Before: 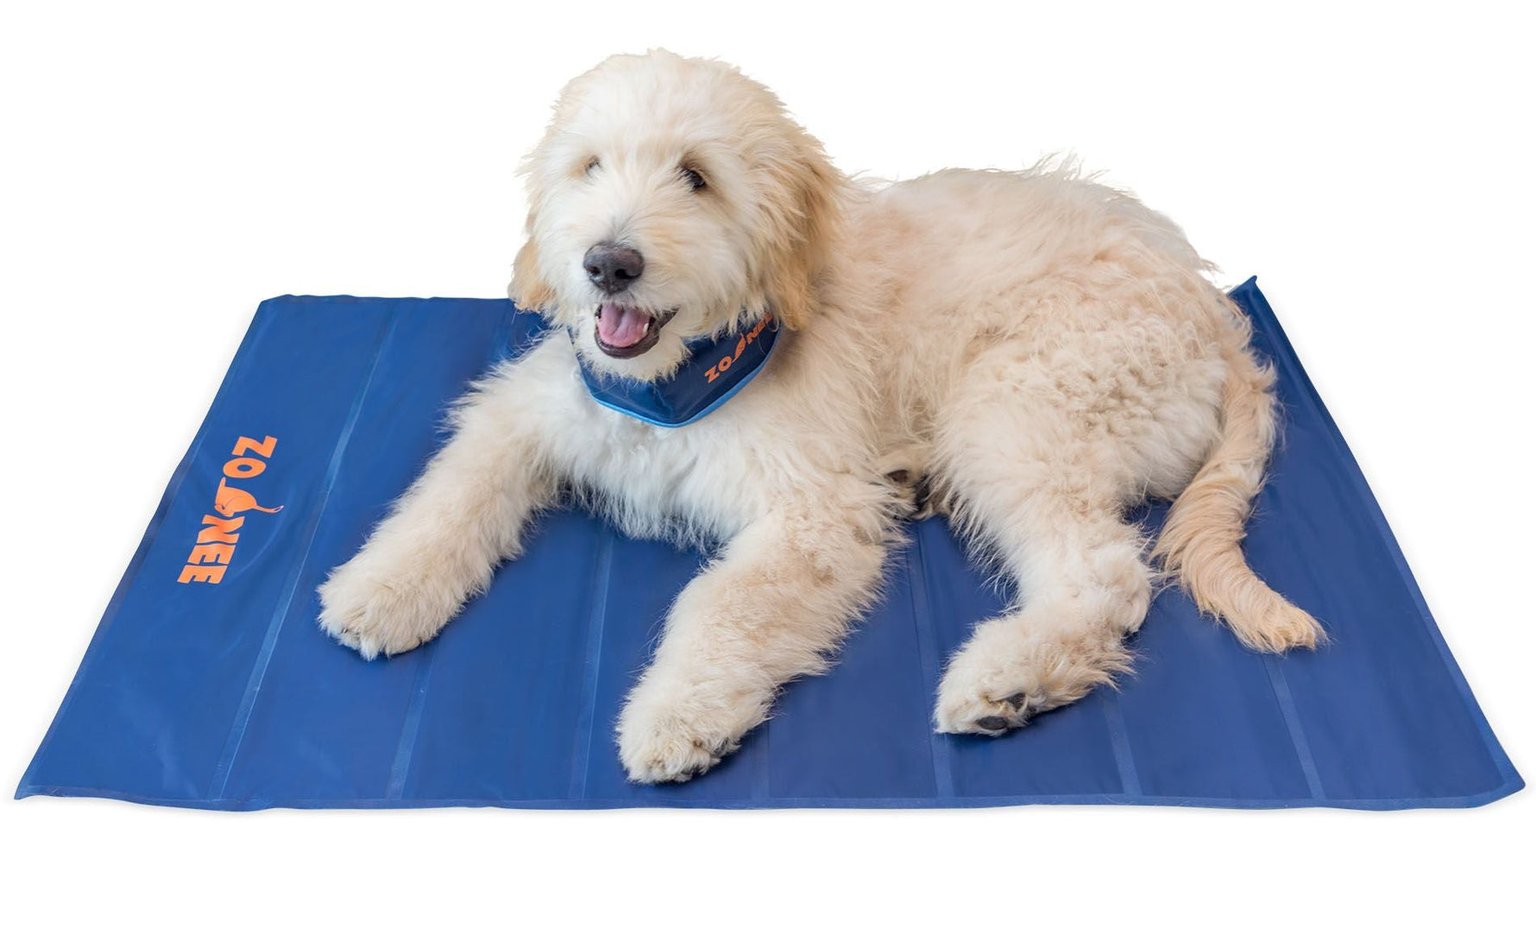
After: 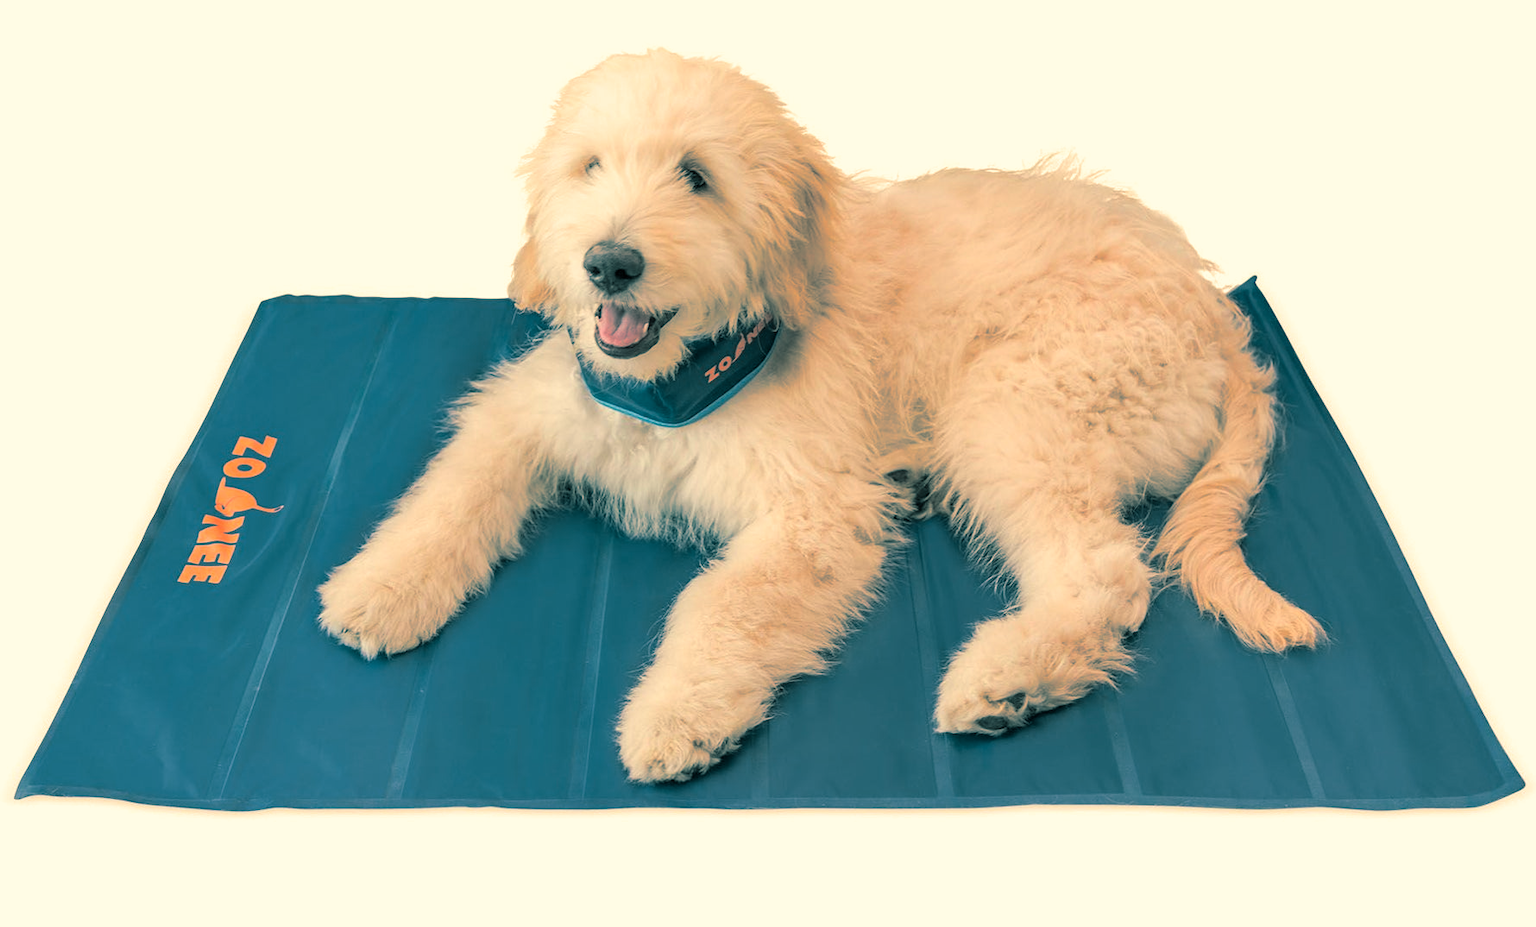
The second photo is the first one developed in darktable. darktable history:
white balance: red 1.138, green 0.996, blue 0.812
split-toning: shadows › hue 186.43°, highlights › hue 49.29°, compress 30.29%
